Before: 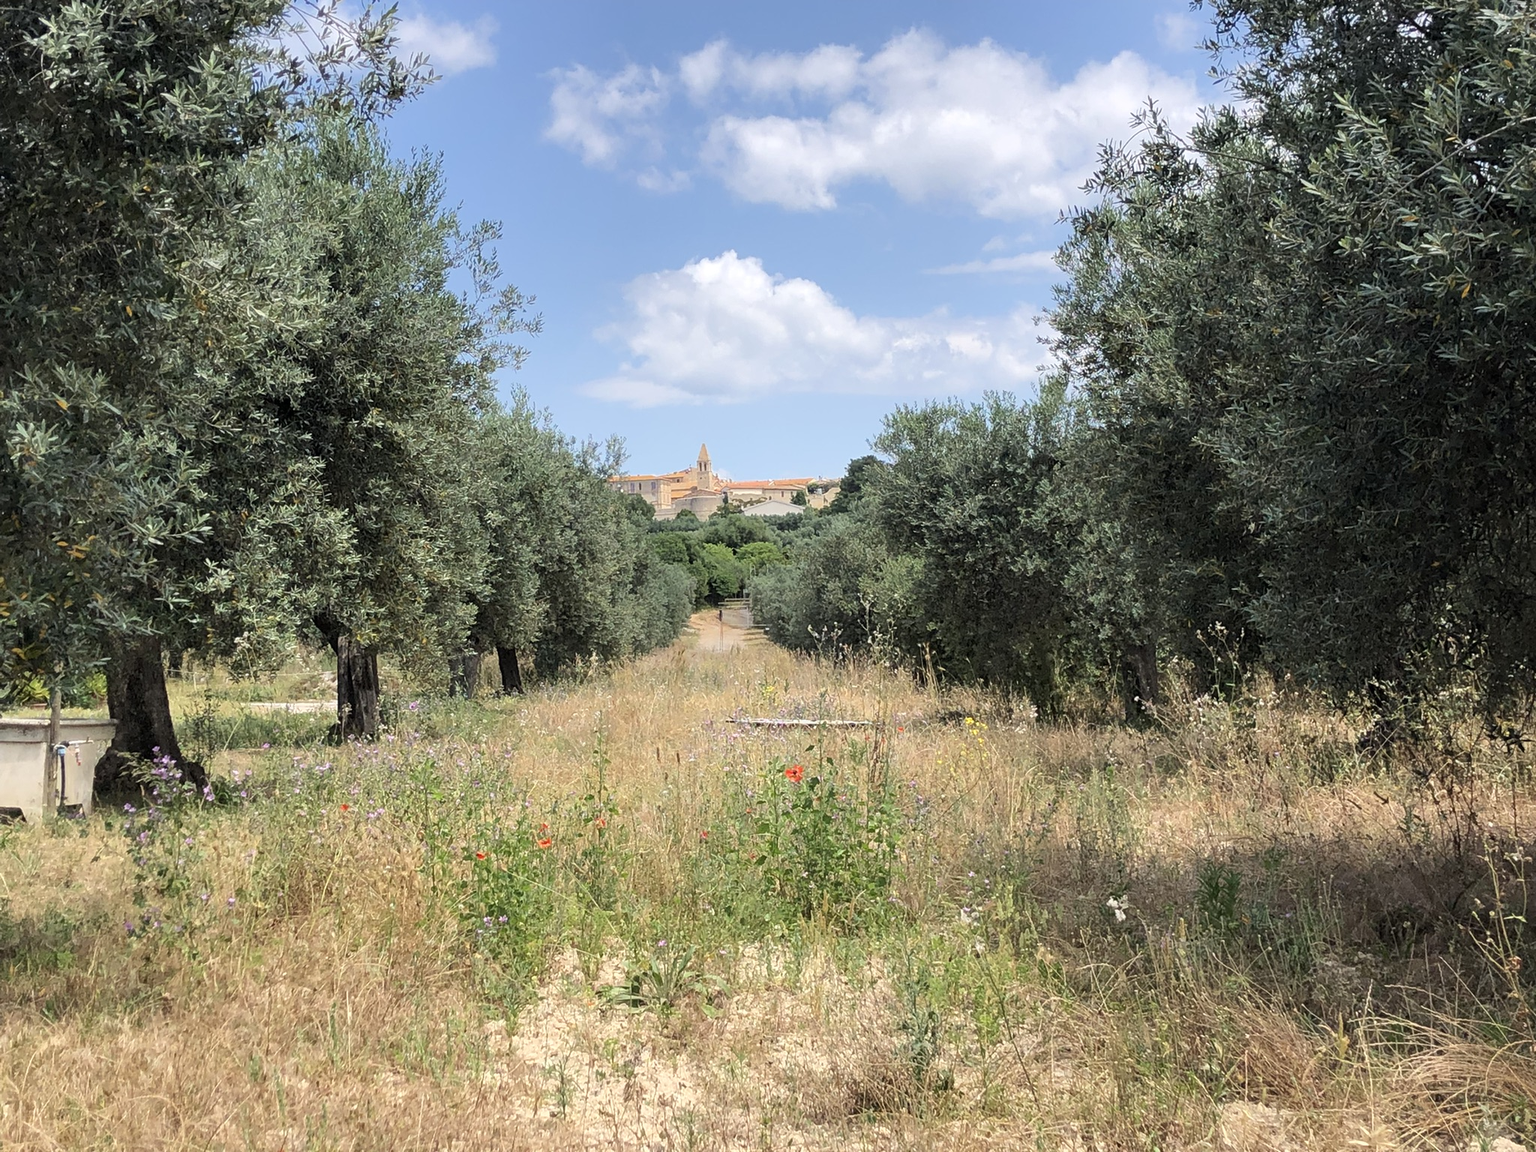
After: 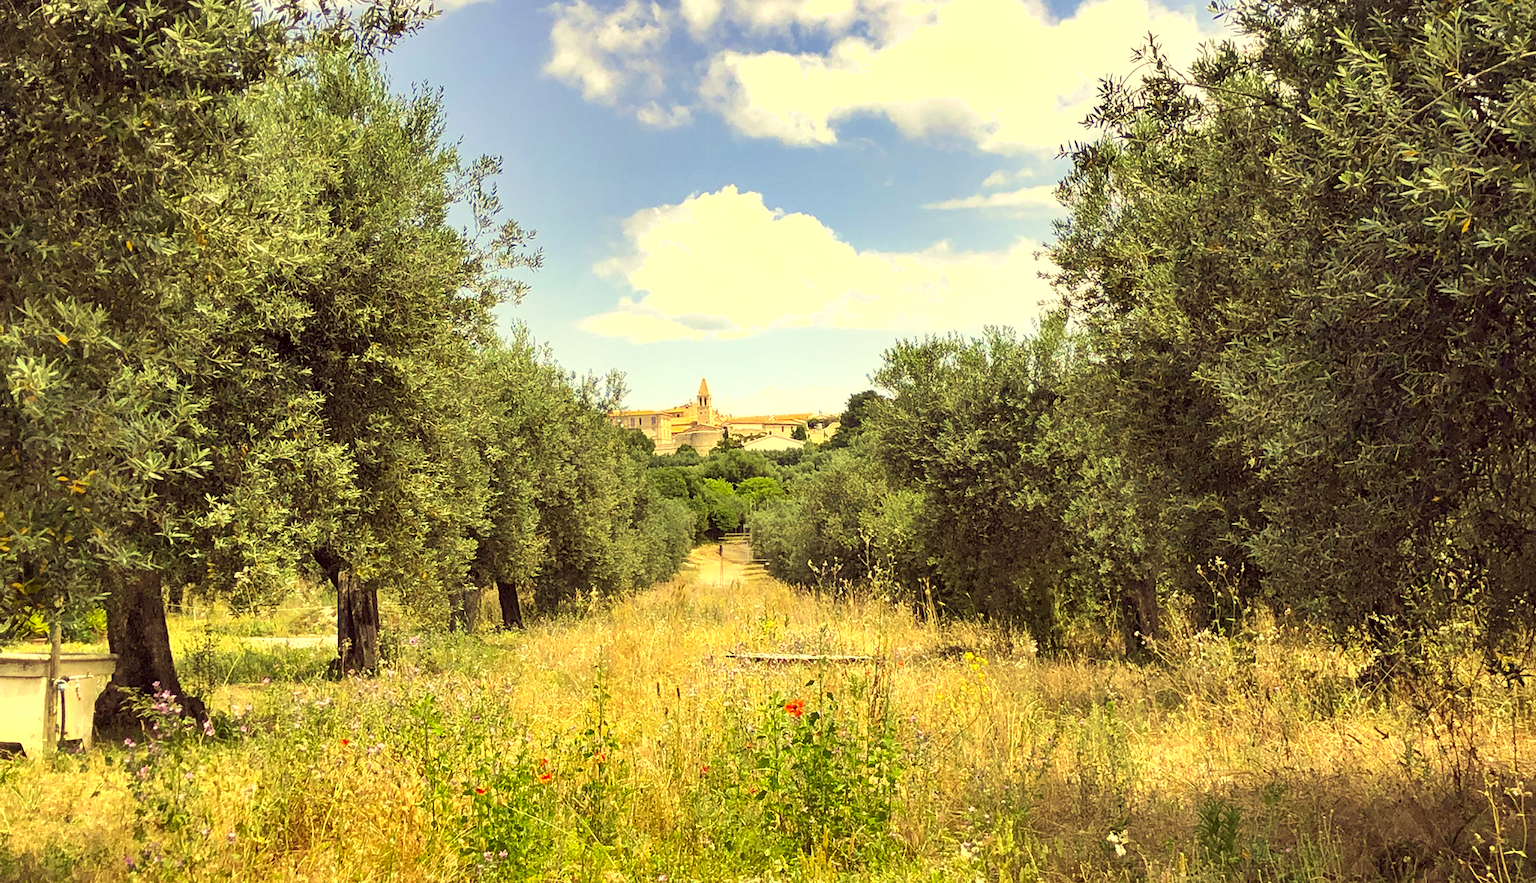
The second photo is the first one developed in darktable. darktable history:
local contrast: mode bilateral grid, contrast 15, coarseness 36, detail 105%, midtone range 0.2
shadows and highlights: shadows 52.42, soften with gaussian
crop: top 5.667%, bottom 17.637%
exposure: exposure 0.6 EV, compensate highlight preservation false
color correction: highlights a* -0.482, highlights b* 40, shadows a* 9.8, shadows b* -0.161
velvia: strength 27%
